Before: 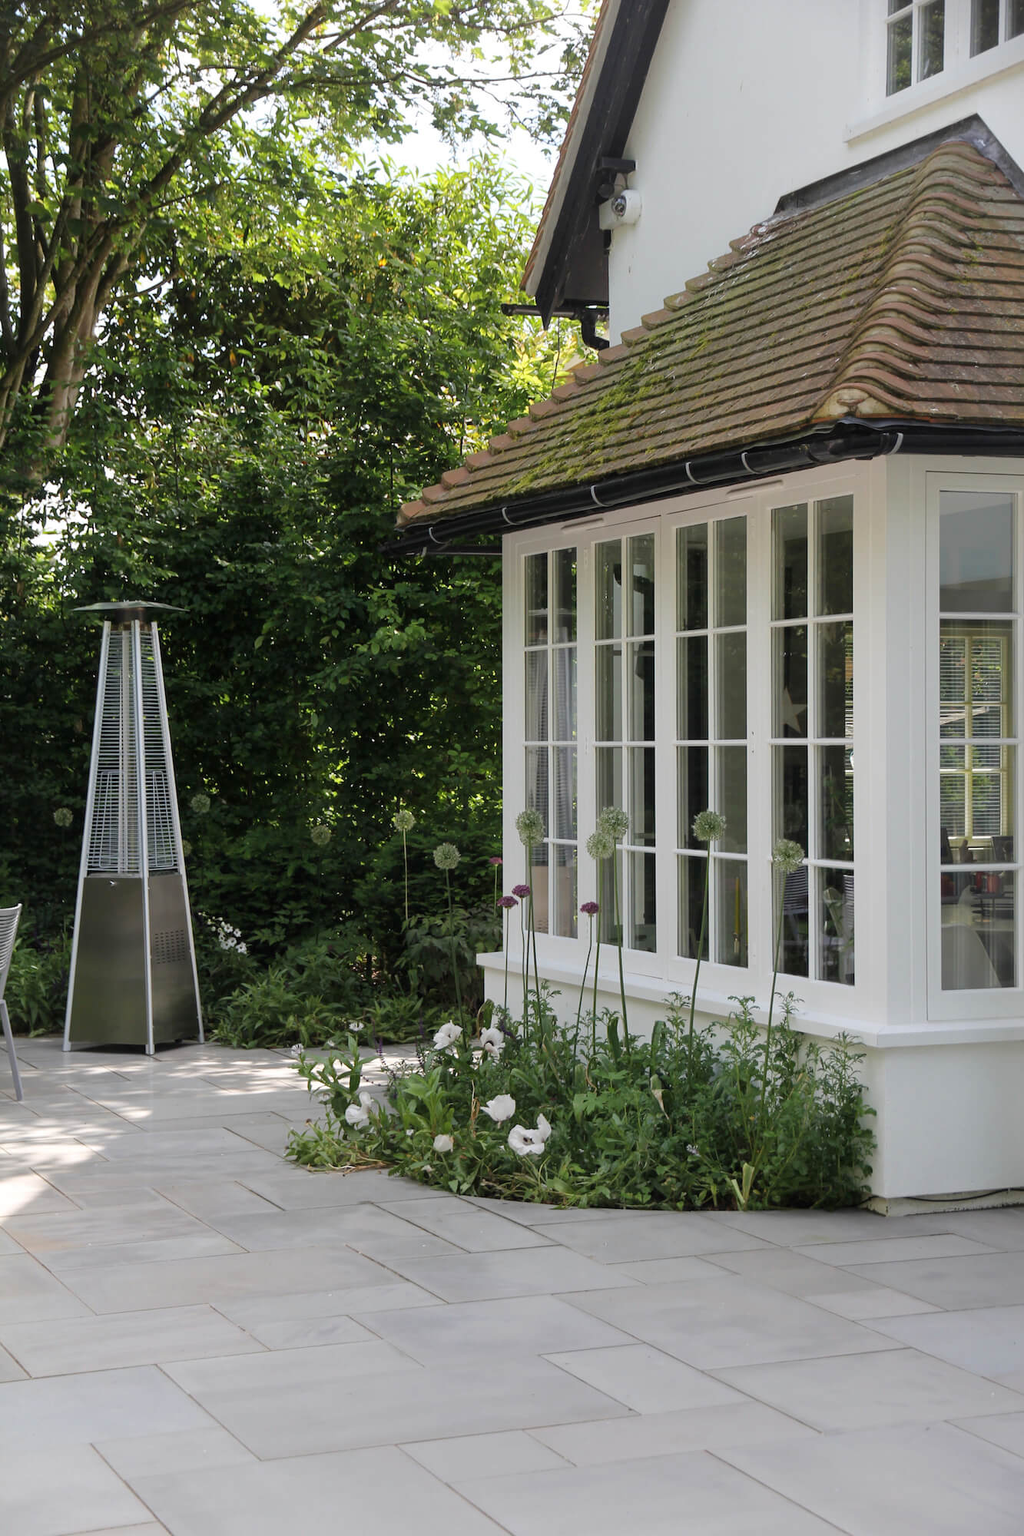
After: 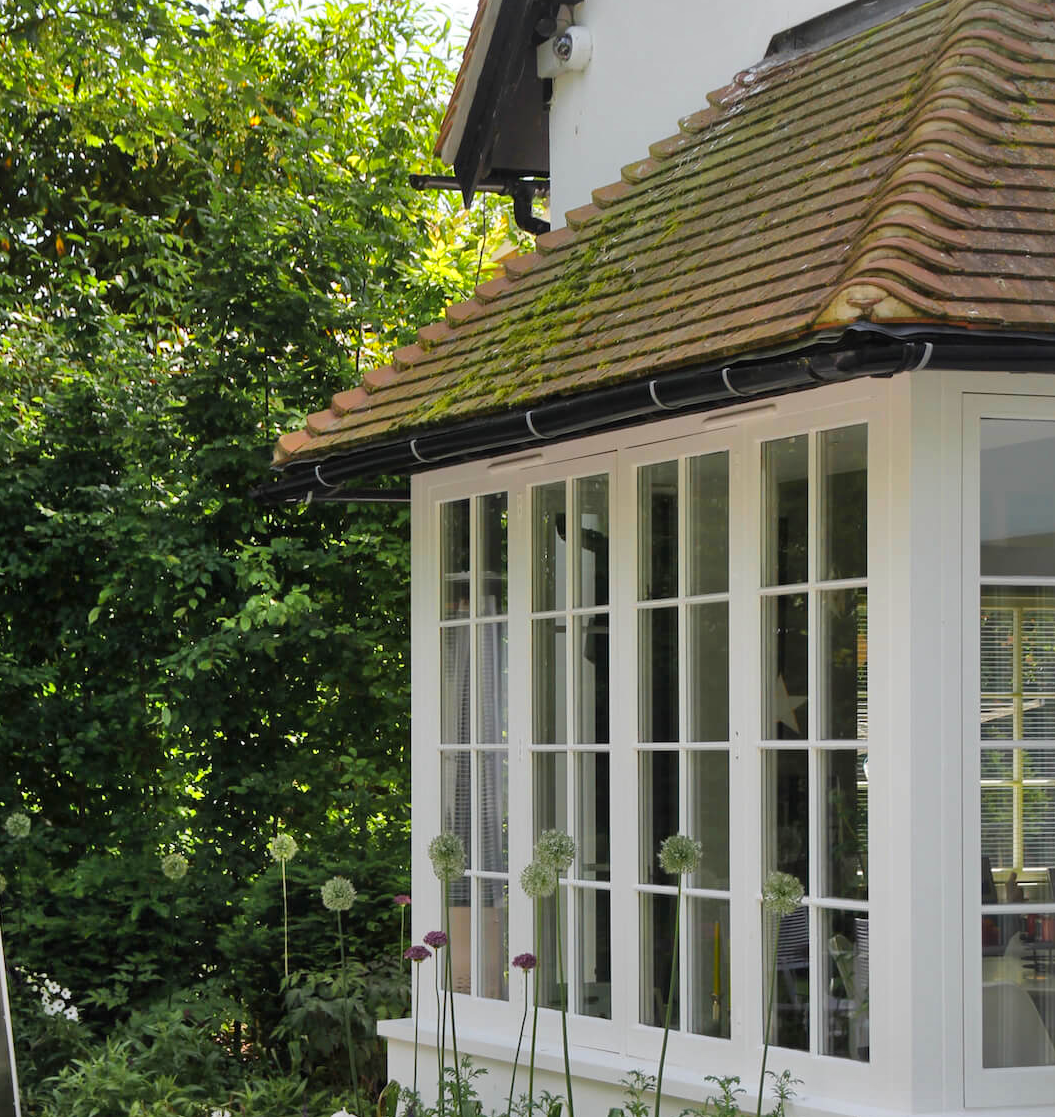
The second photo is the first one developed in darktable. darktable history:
crop: left 18.288%, top 11.08%, right 2.497%, bottom 33.042%
color zones: curves: ch0 [(0.224, 0.526) (0.75, 0.5)]; ch1 [(0.055, 0.526) (0.224, 0.761) (0.377, 0.526) (0.75, 0.5)]
shadows and highlights: soften with gaussian
